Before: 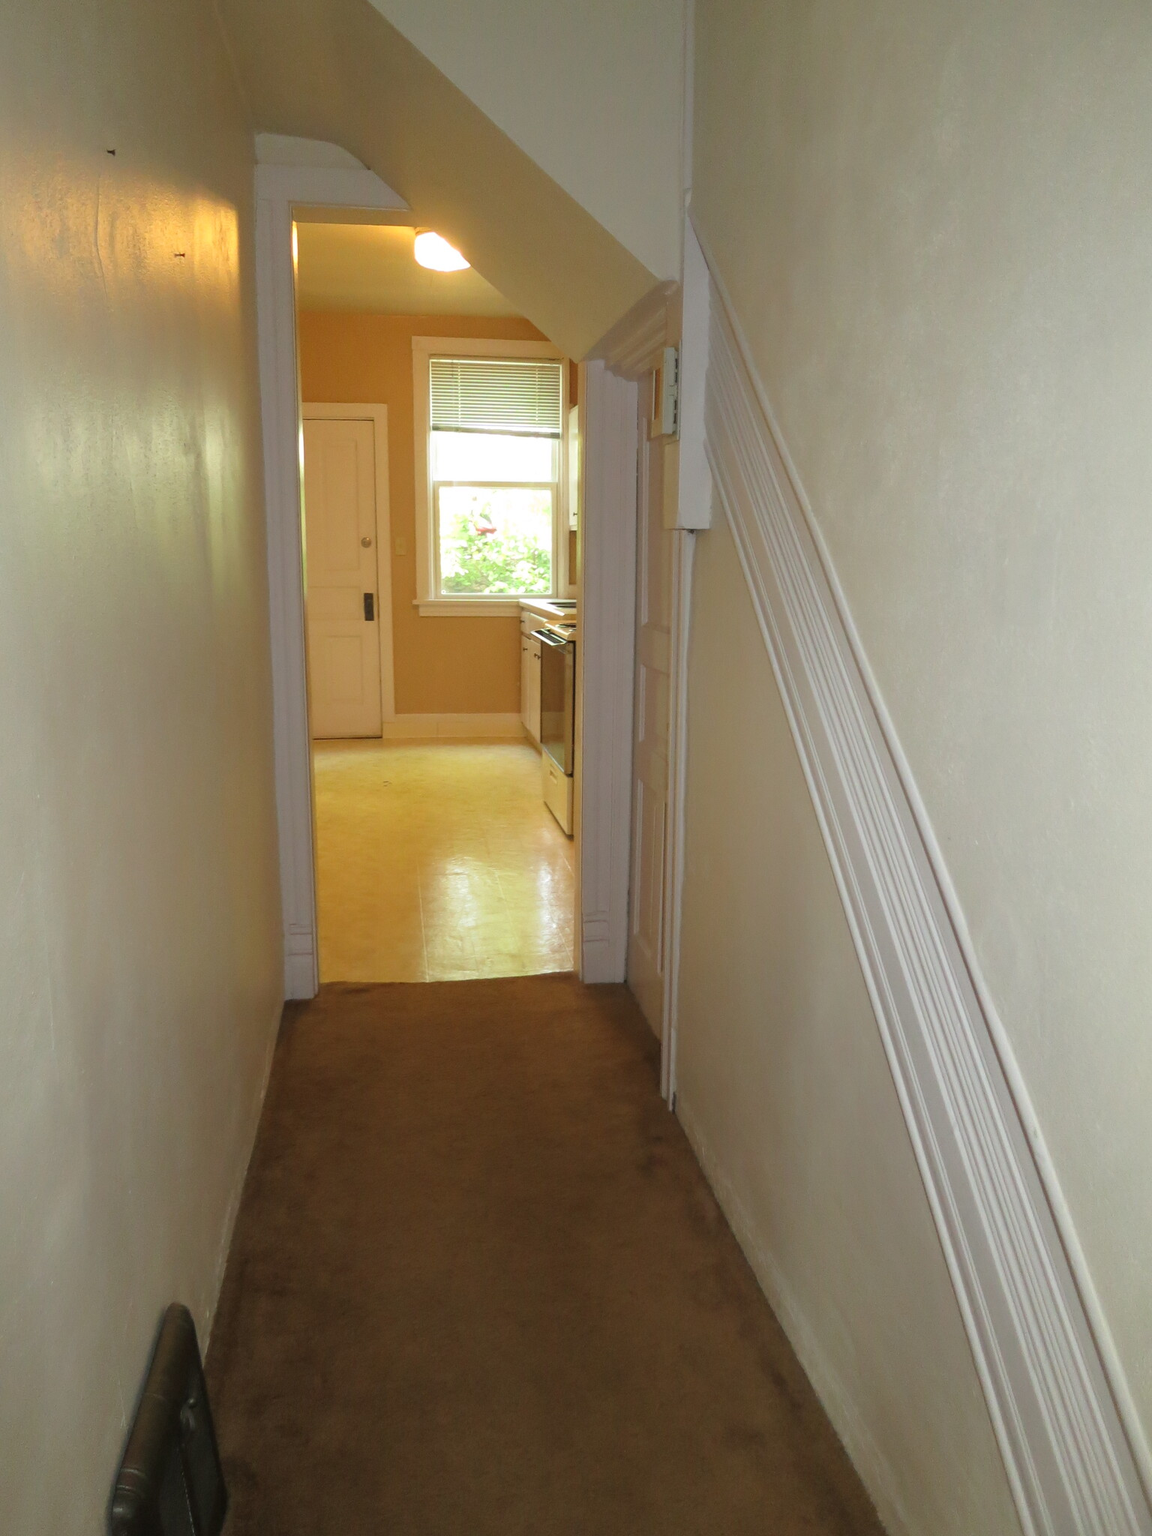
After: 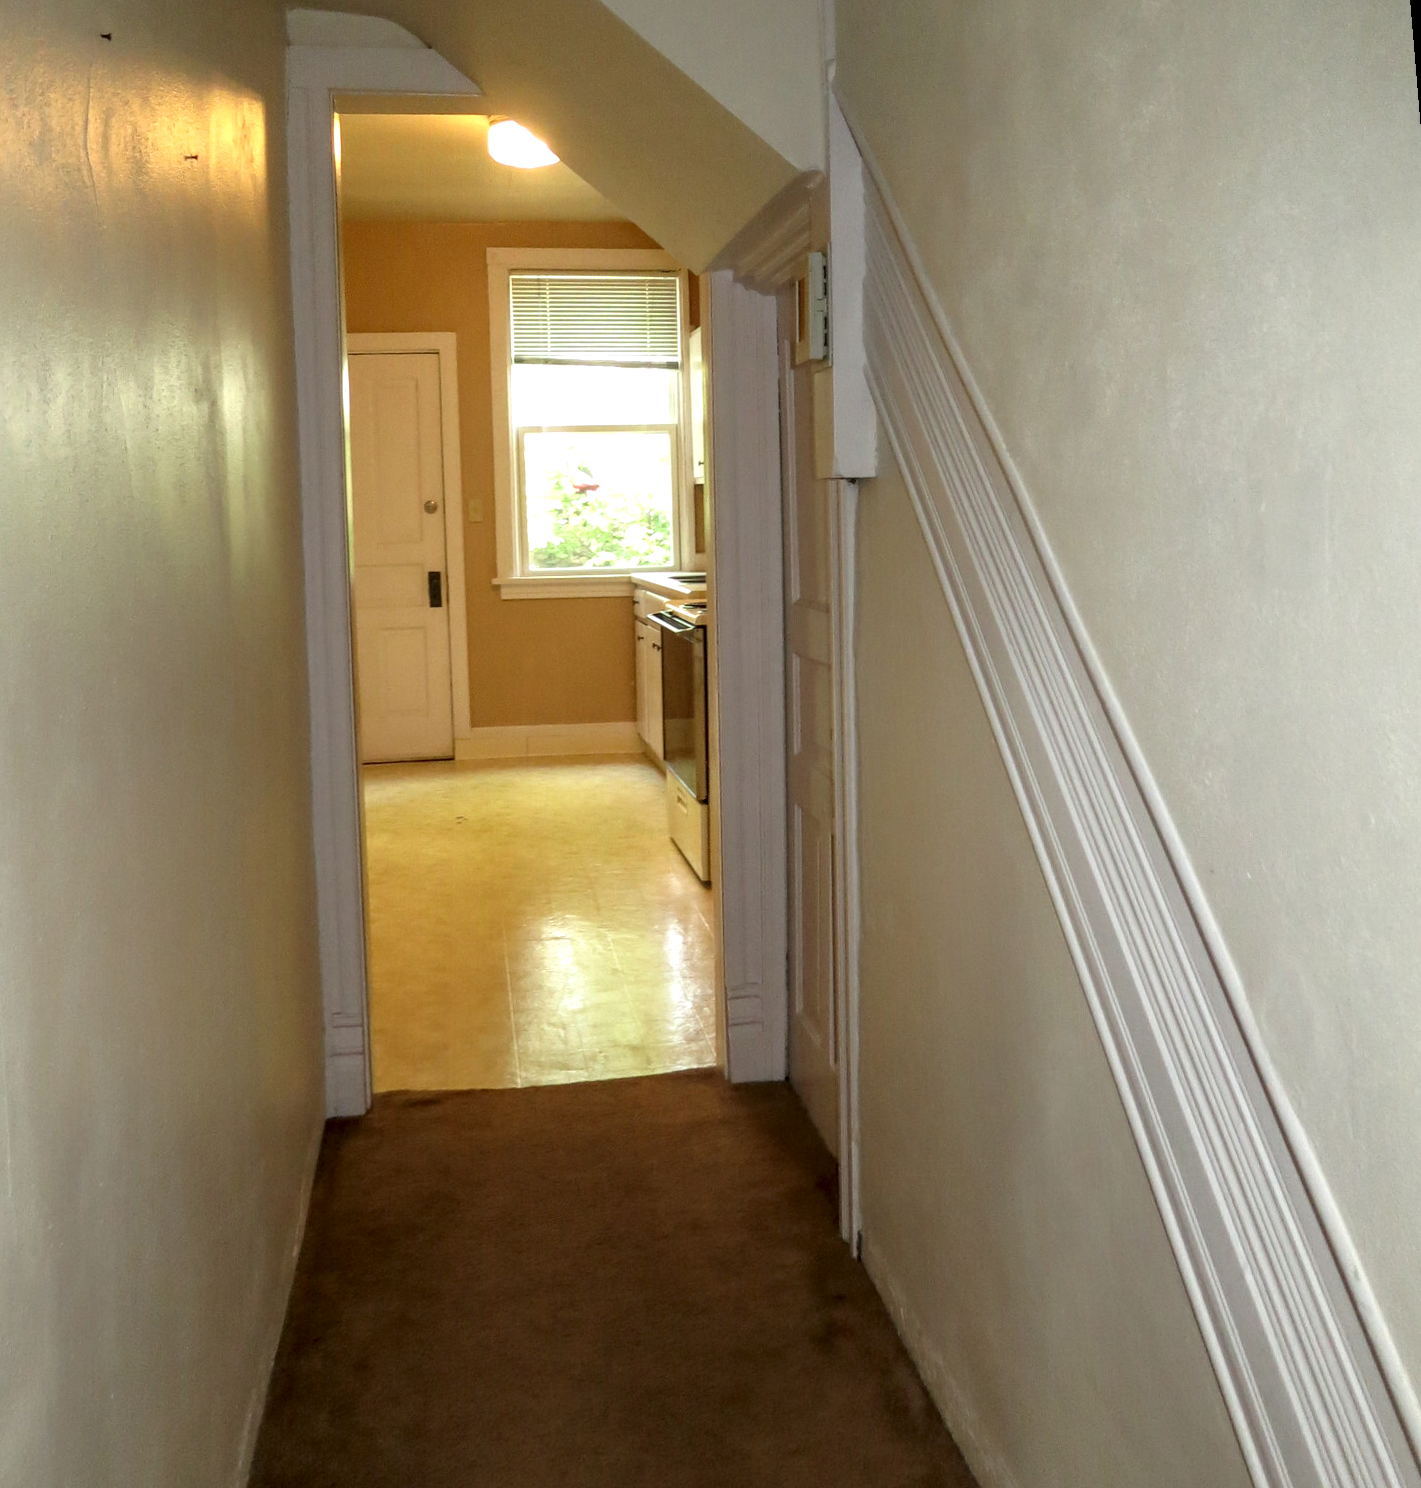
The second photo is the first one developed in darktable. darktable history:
local contrast: detail 160%
rotate and perspective: rotation -1.68°, lens shift (vertical) -0.146, crop left 0.049, crop right 0.912, crop top 0.032, crop bottom 0.96
crop: top 5.667%, bottom 17.637%
